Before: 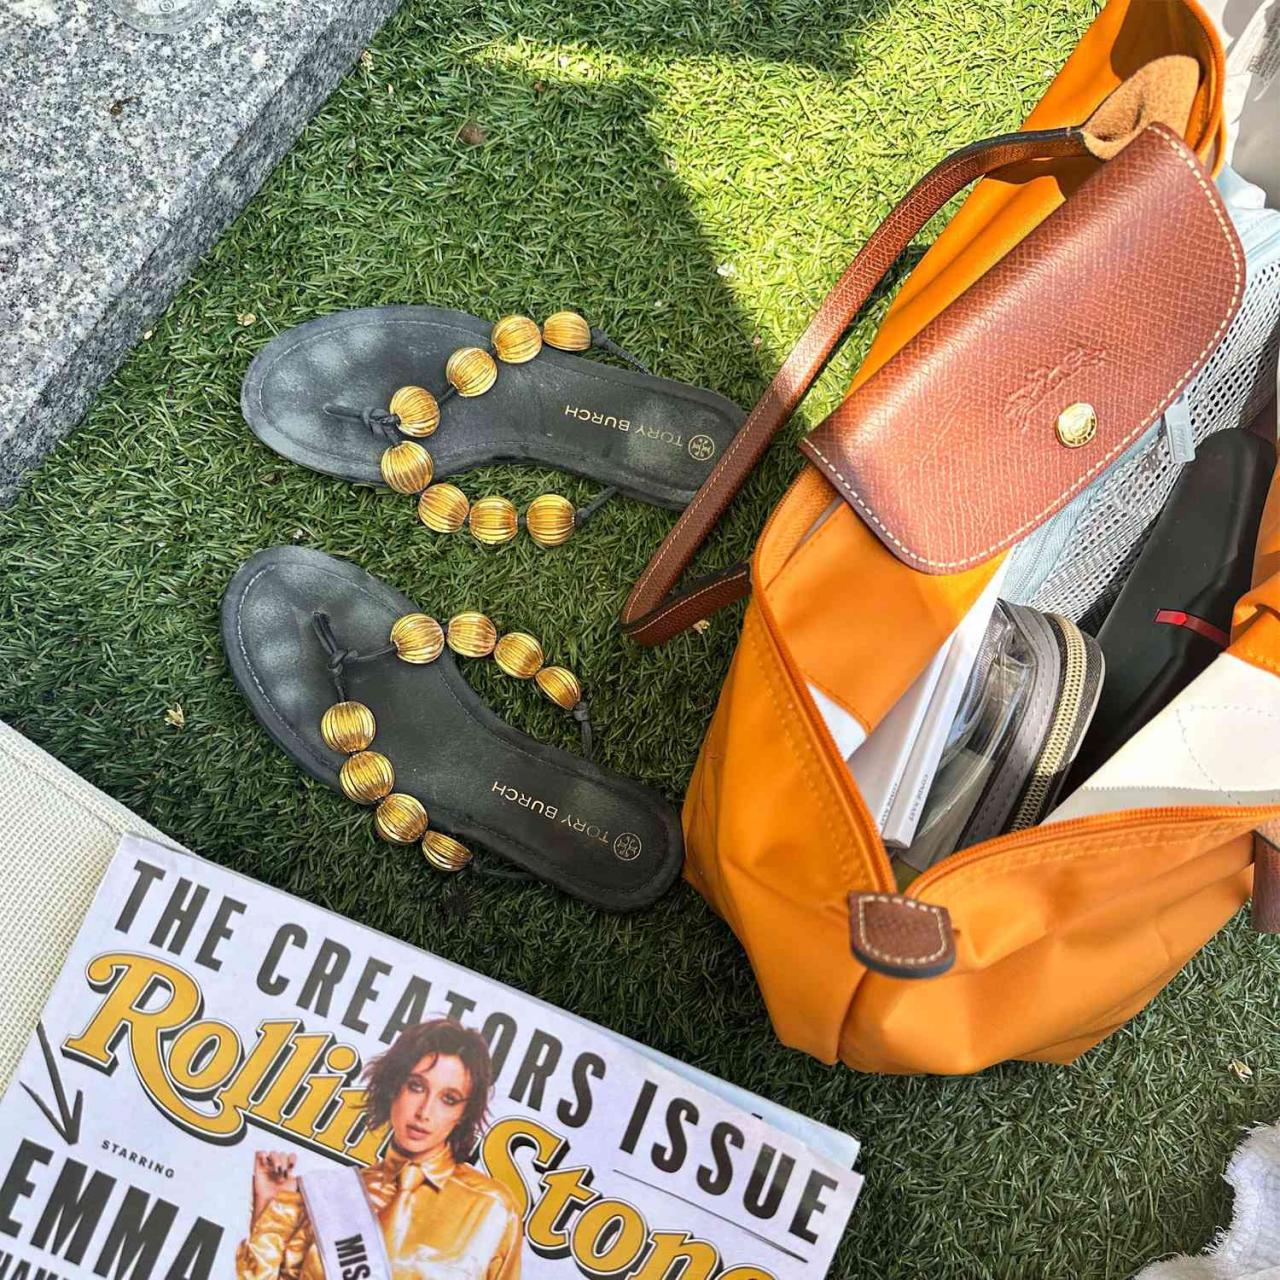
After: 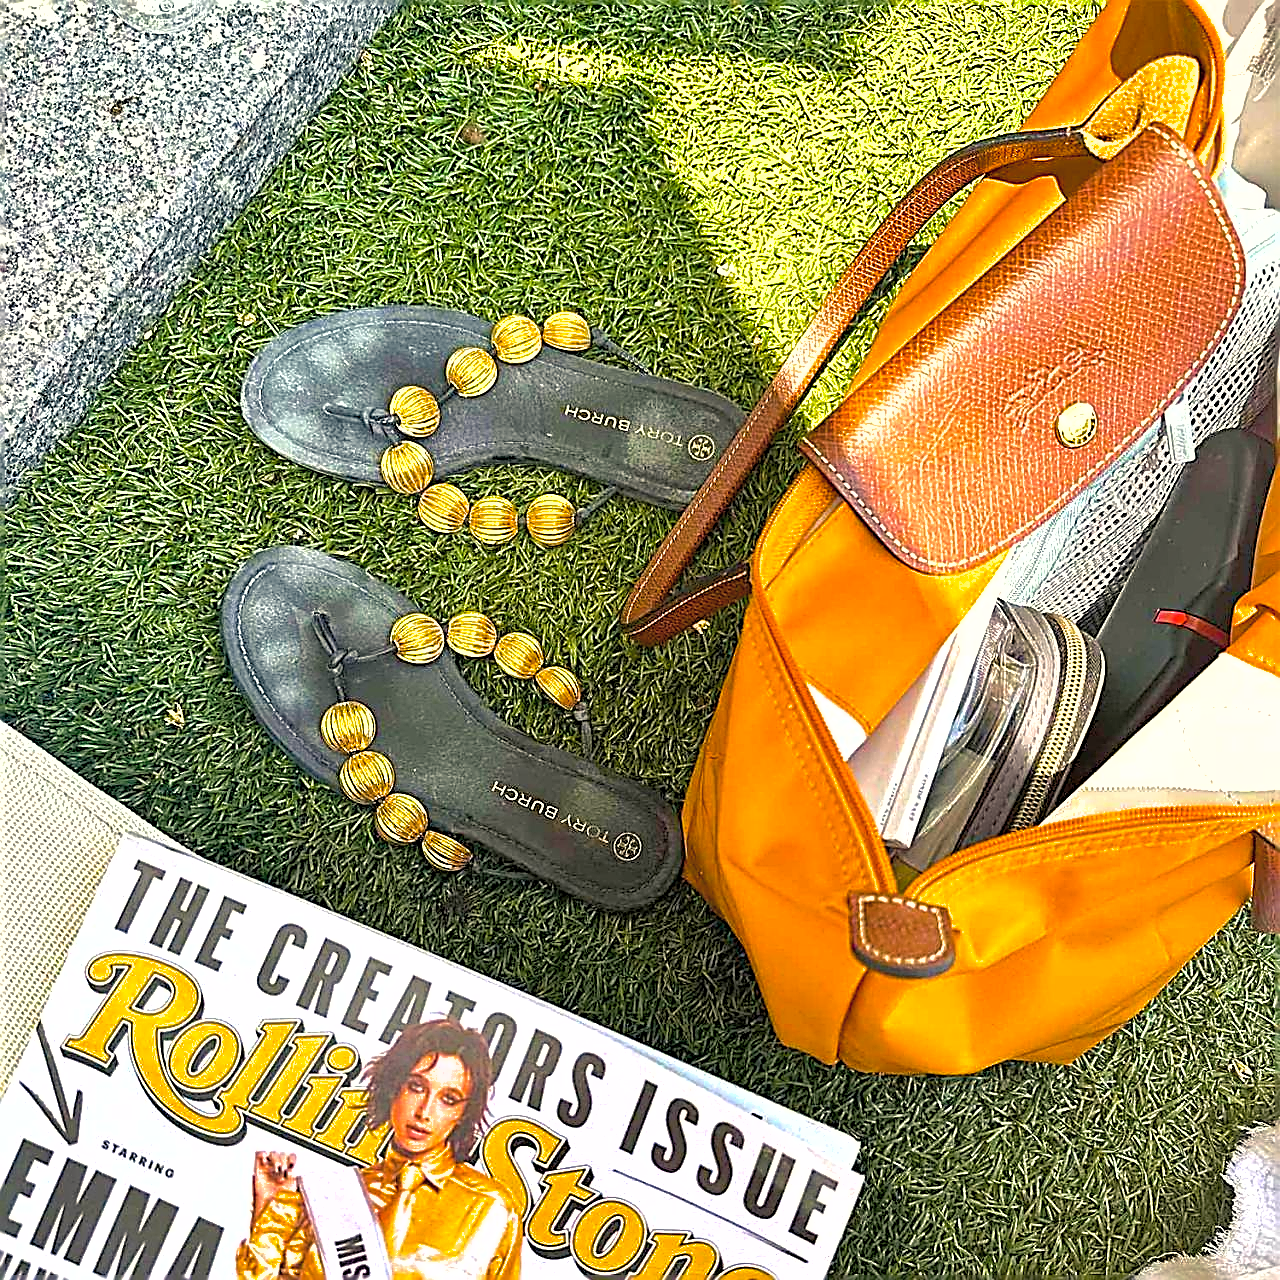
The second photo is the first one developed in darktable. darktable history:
color balance rgb: highlights gain › chroma 3.076%, highlights gain › hue 76.48°, global offset › hue 172.36°, linear chroma grading › shadows 9.415%, linear chroma grading › highlights 8.911%, linear chroma grading › global chroma 14.697%, linear chroma grading › mid-tones 14.786%, perceptual saturation grading › global saturation 25.068%
exposure: black level correction 0, exposure 0.694 EV, compensate highlight preservation false
sharpen: amount 1.986
color correction: highlights b* 0.046, saturation 0.831
shadows and highlights: highlights color adjustment 49.02%
